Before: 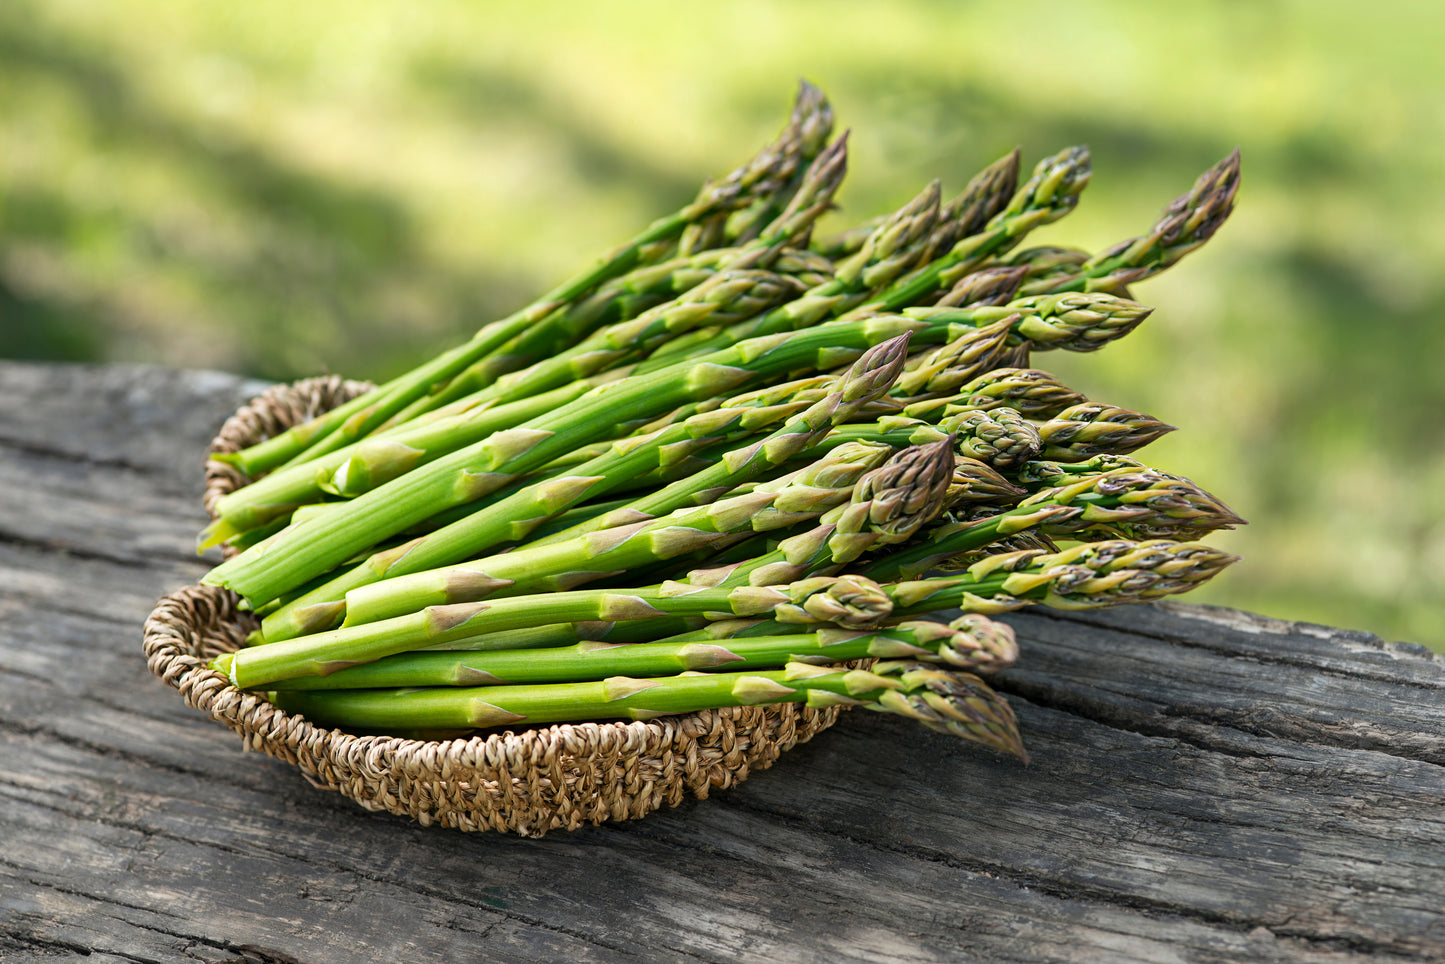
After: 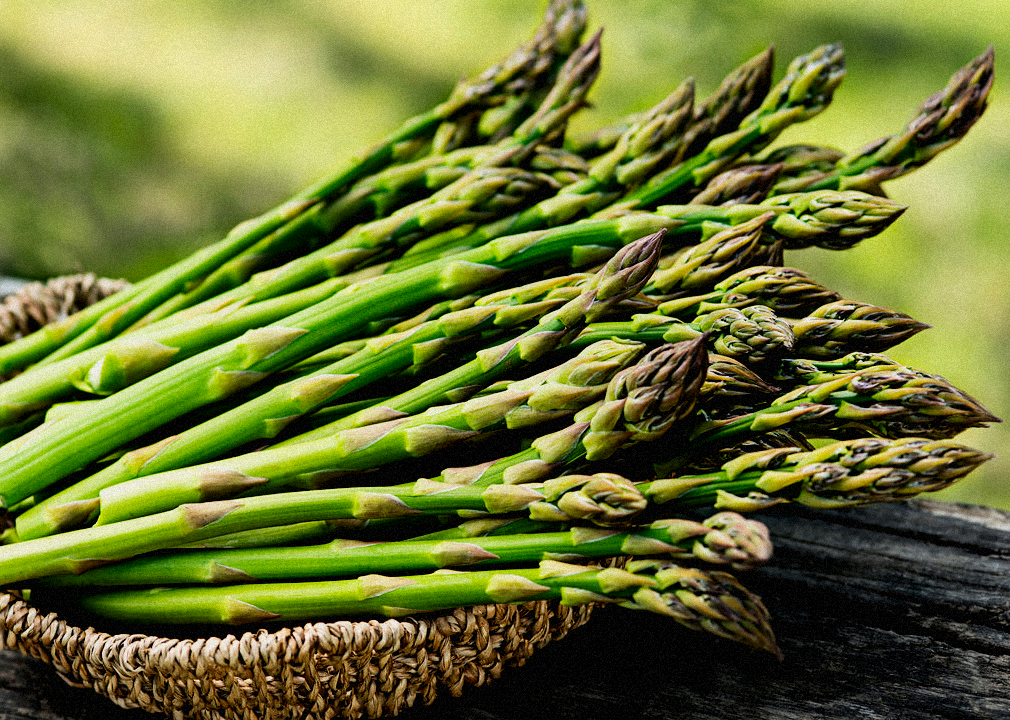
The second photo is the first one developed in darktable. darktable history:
filmic rgb: black relative exposure -3.31 EV, white relative exposure 3.45 EV, hardness 2.36, contrast 1.103
crop and rotate: left 17.046%, top 10.659%, right 12.989%, bottom 14.553%
grain: mid-tones bias 0%
contrast brightness saturation: contrast 0.19, brightness -0.11, saturation 0.21
